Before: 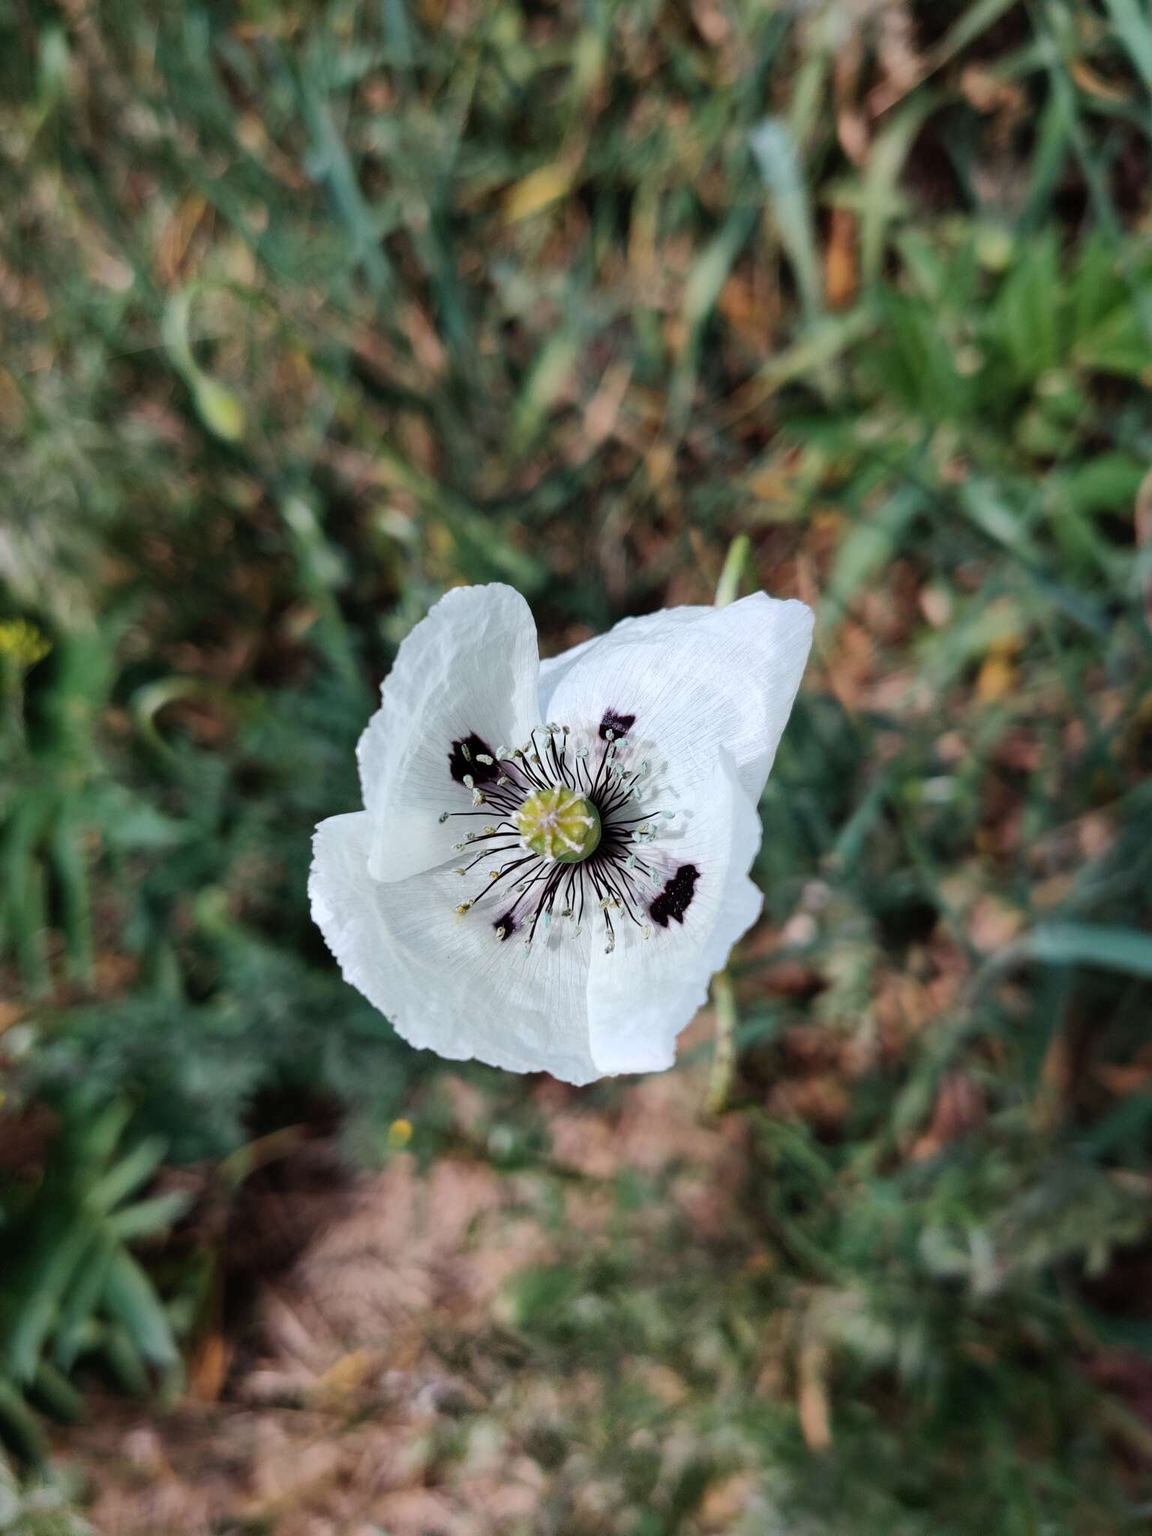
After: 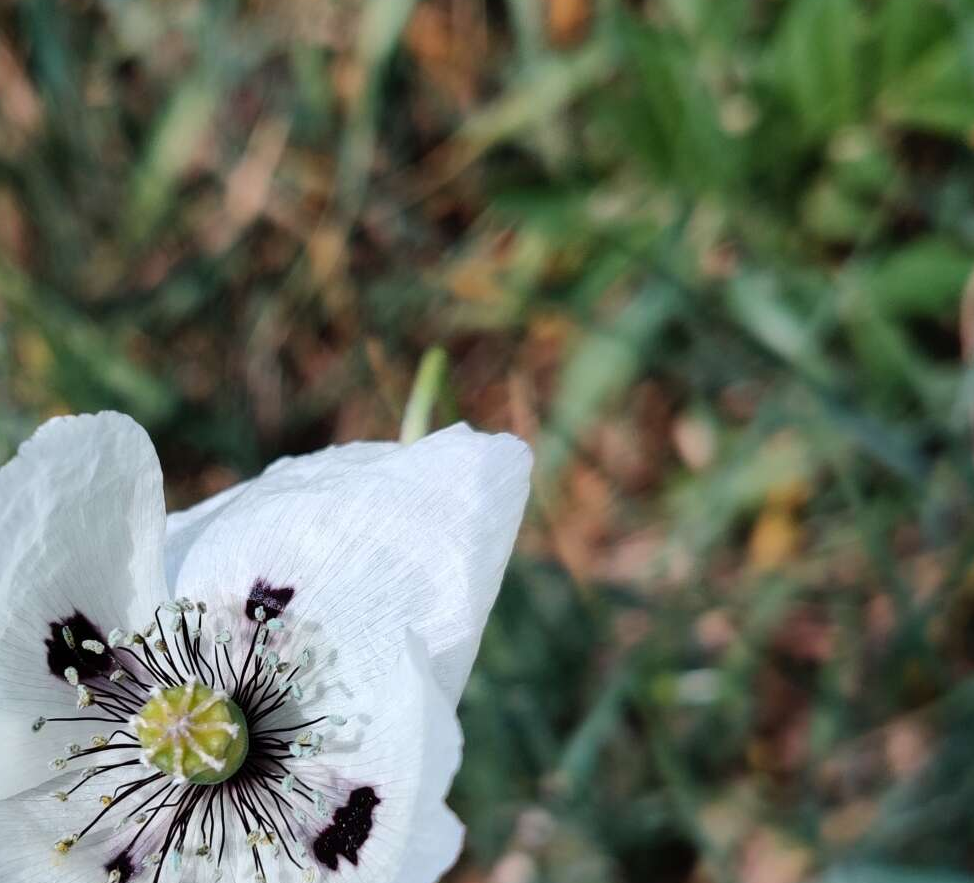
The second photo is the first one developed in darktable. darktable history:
crop: left 36.021%, top 17.909%, right 0.566%, bottom 38.972%
